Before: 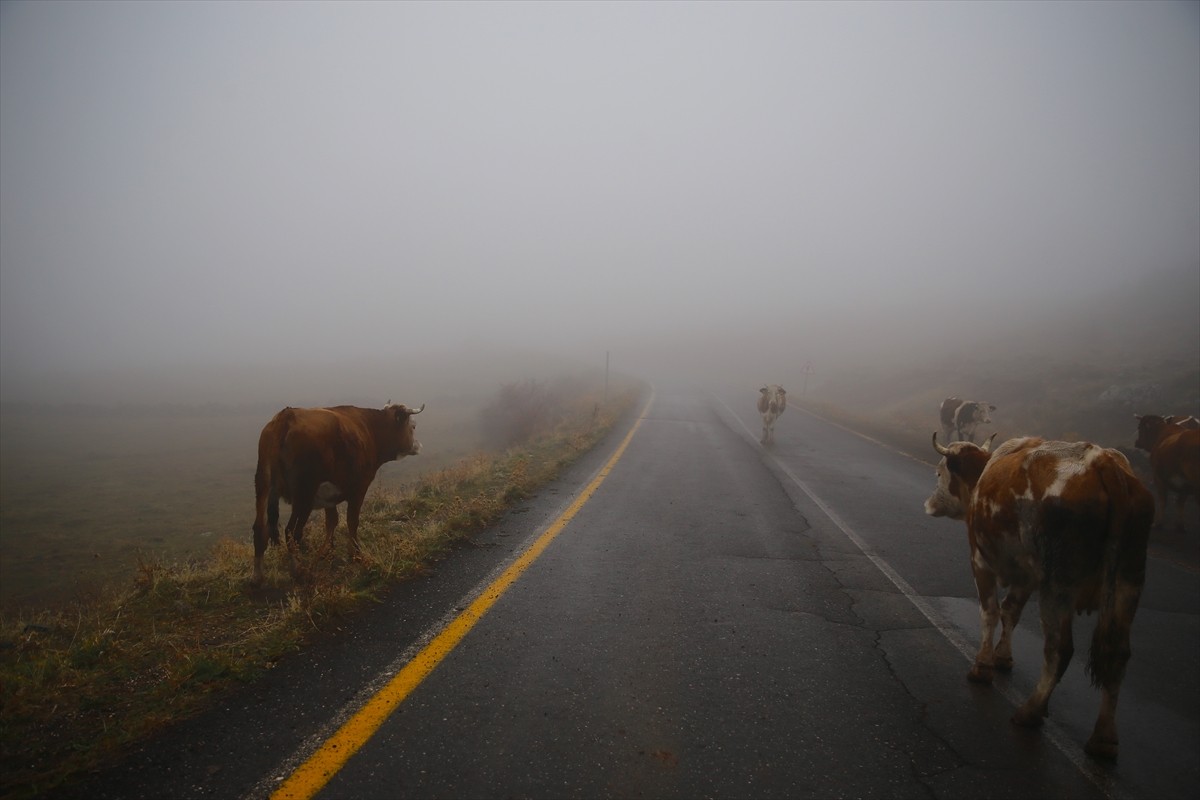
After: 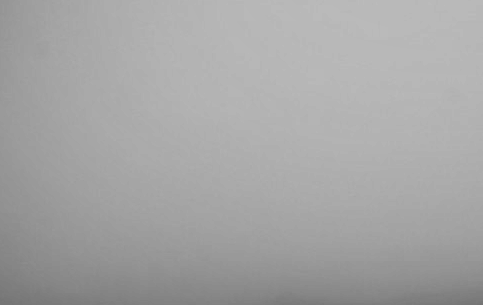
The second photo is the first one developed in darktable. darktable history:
color calibration: output gray [0.28, 0.41, 0.31, 0], illuminant same as pipeline (D50), adaptation XYZ, x 0.346, y 0.358, temperature 5005.1 K
crop: left 15.744%, top 5.441%, right 43.966%, bottom 56.39%
contrast brightness saturation: contrast 0.125, brightness -0.124, saturation 0.195
local contrast: highlights 78%, shadows 56%, detail 175%, midtone range 0.434
